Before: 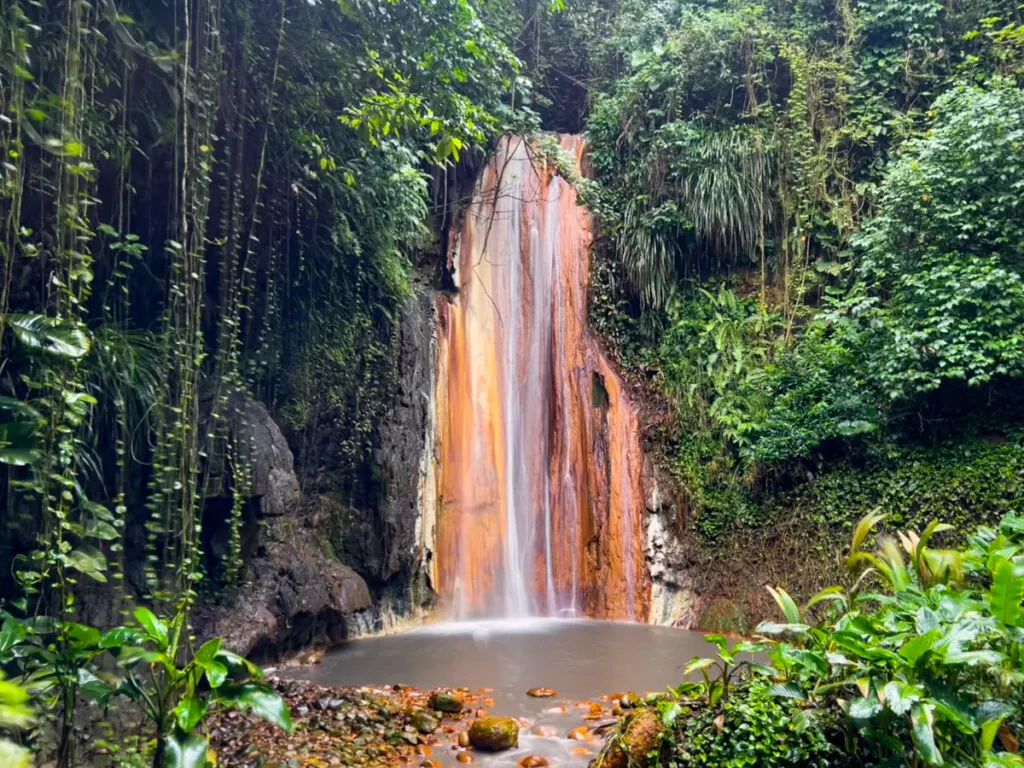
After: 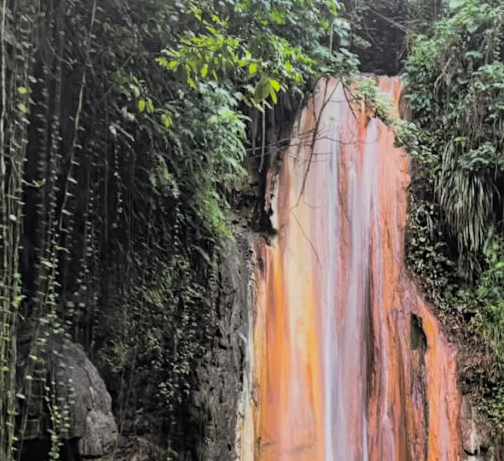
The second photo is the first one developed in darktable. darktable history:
crop: left 17.835%, top 7.675%, right 32.881%, bottom 32.213%
shadows and highlights: shadows 4.1, highlights -17.6, soften with gaussian
split-toning: shadows › hue 46.8°, shadows › saturation 0.17, highlights › hue 316.8°, highlights › saturation 0.27, balance -51.82
filmic rgb: black relative exposure -7.65 EV, white relative exposure 4.56 EV, hardness 3.61
color balance rgb: linear chroma grading › global chroma 3.45%, perceptual saturation grading › global saturation 11.24%, perceptual brilliance grading › global brilliance 3.04%, global vibrance 2.8%
exposure: exposure 0.127 EV, compensate highlight preservation false
tone equalizer: on, module defaults
